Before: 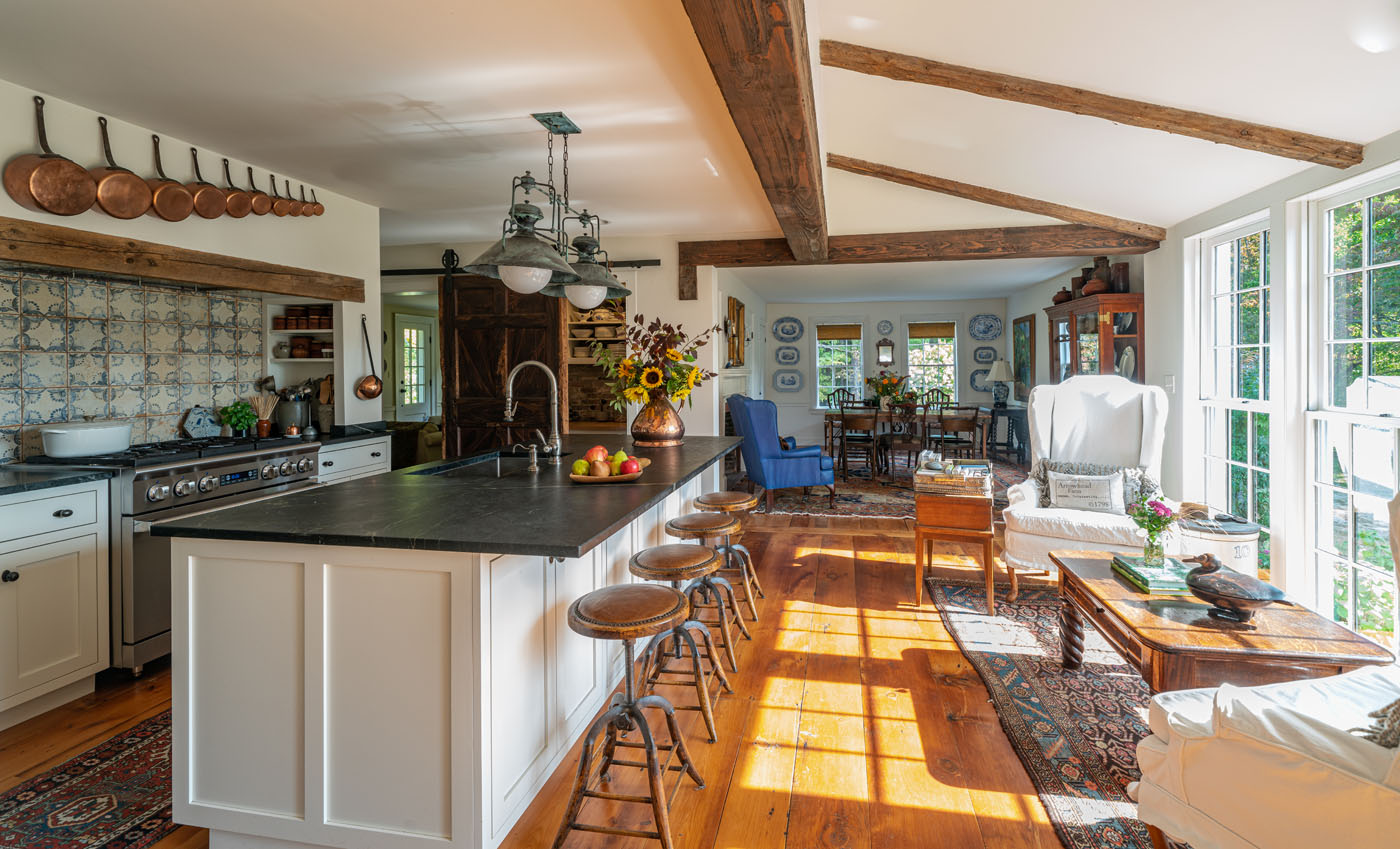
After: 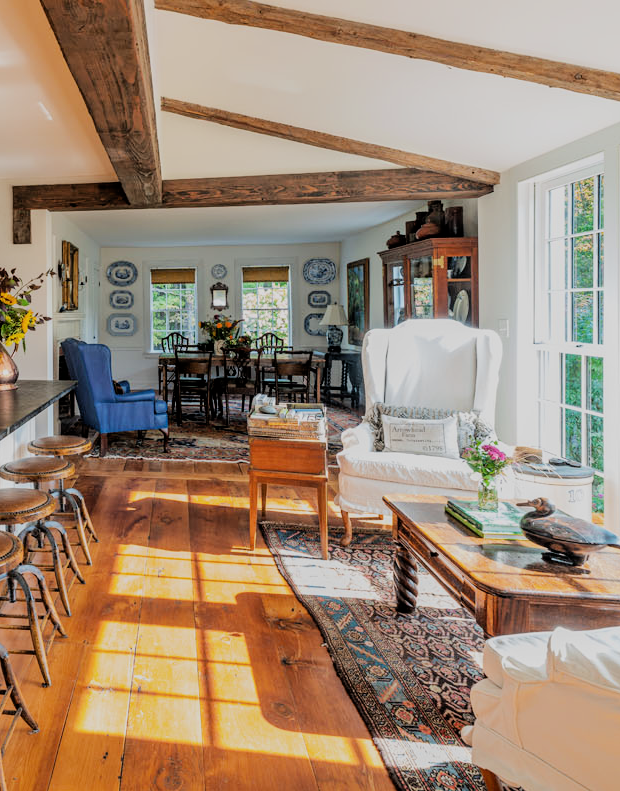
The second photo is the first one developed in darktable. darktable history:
exposure: exposure 0.2 EV, compensate highlight preservation false
filmic rgb: black relative exposure -4.14 EV, white relative exposure 5.1 EV, hardness 2.11, contrast 1.165
crop: left 47.628%, top 6.643%, right 7.874%
